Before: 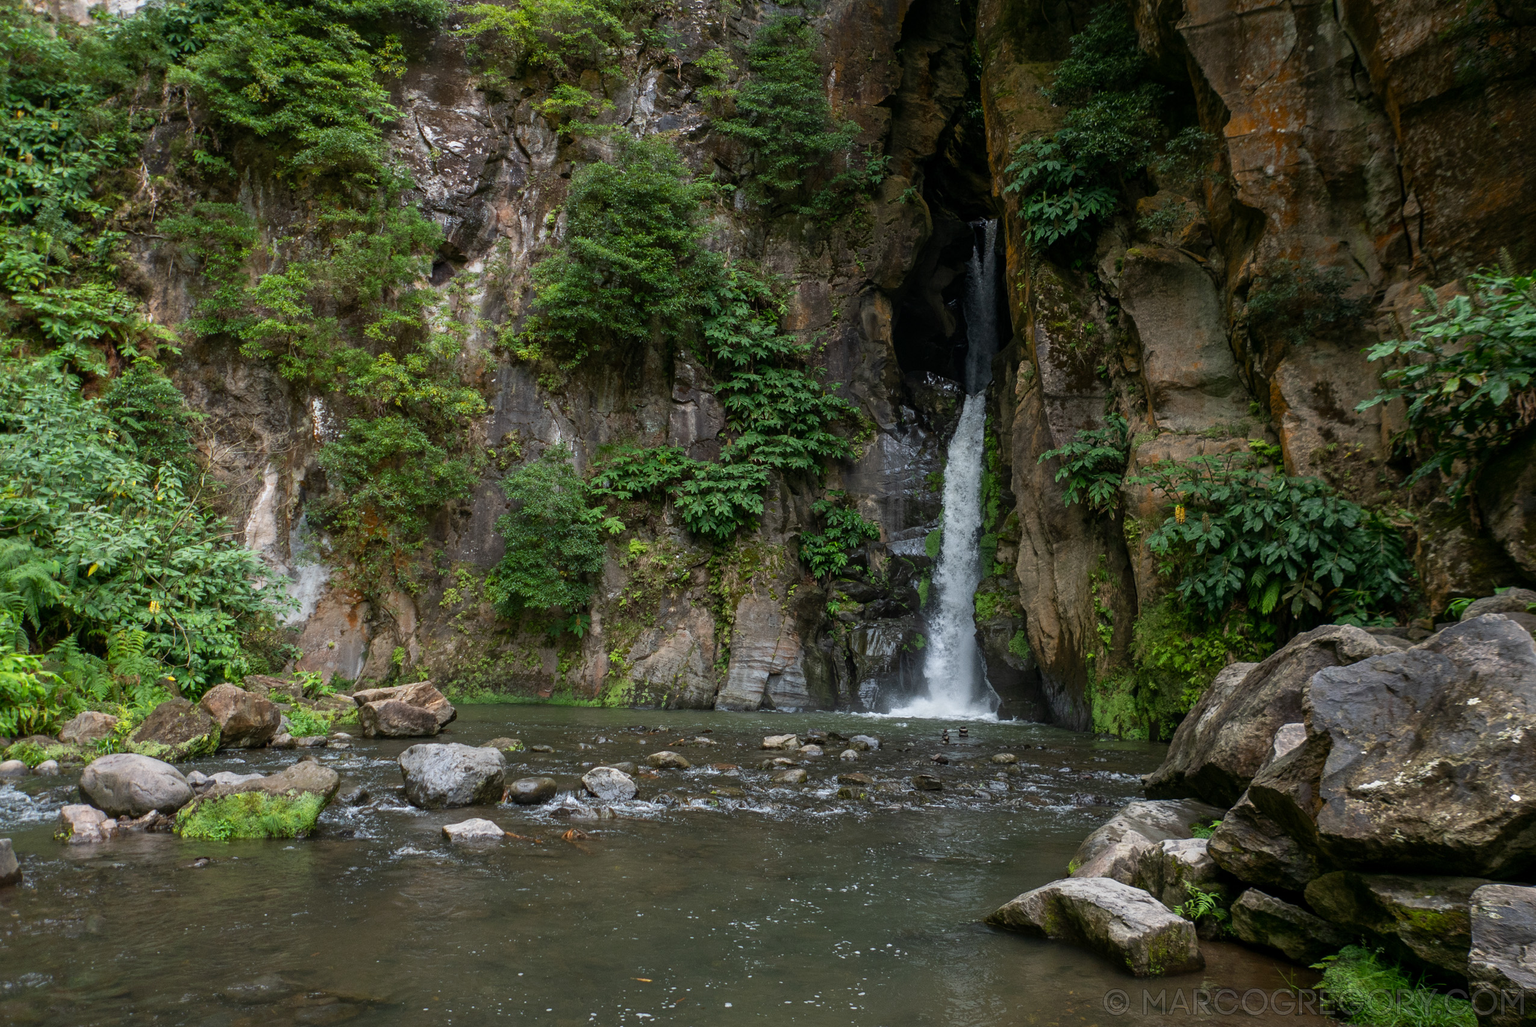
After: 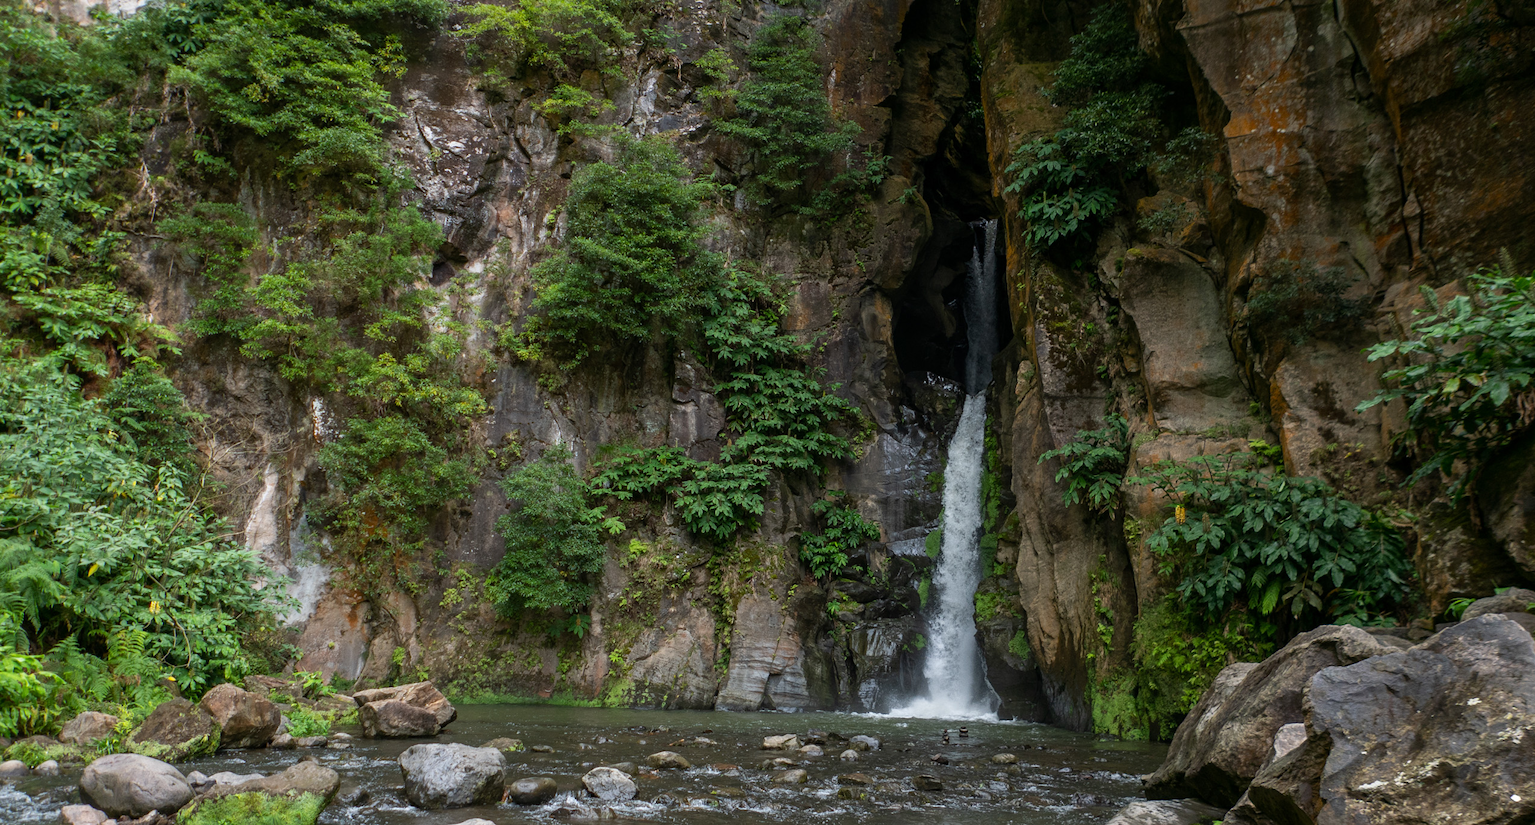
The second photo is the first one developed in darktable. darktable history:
crop: bottom 19.637%
